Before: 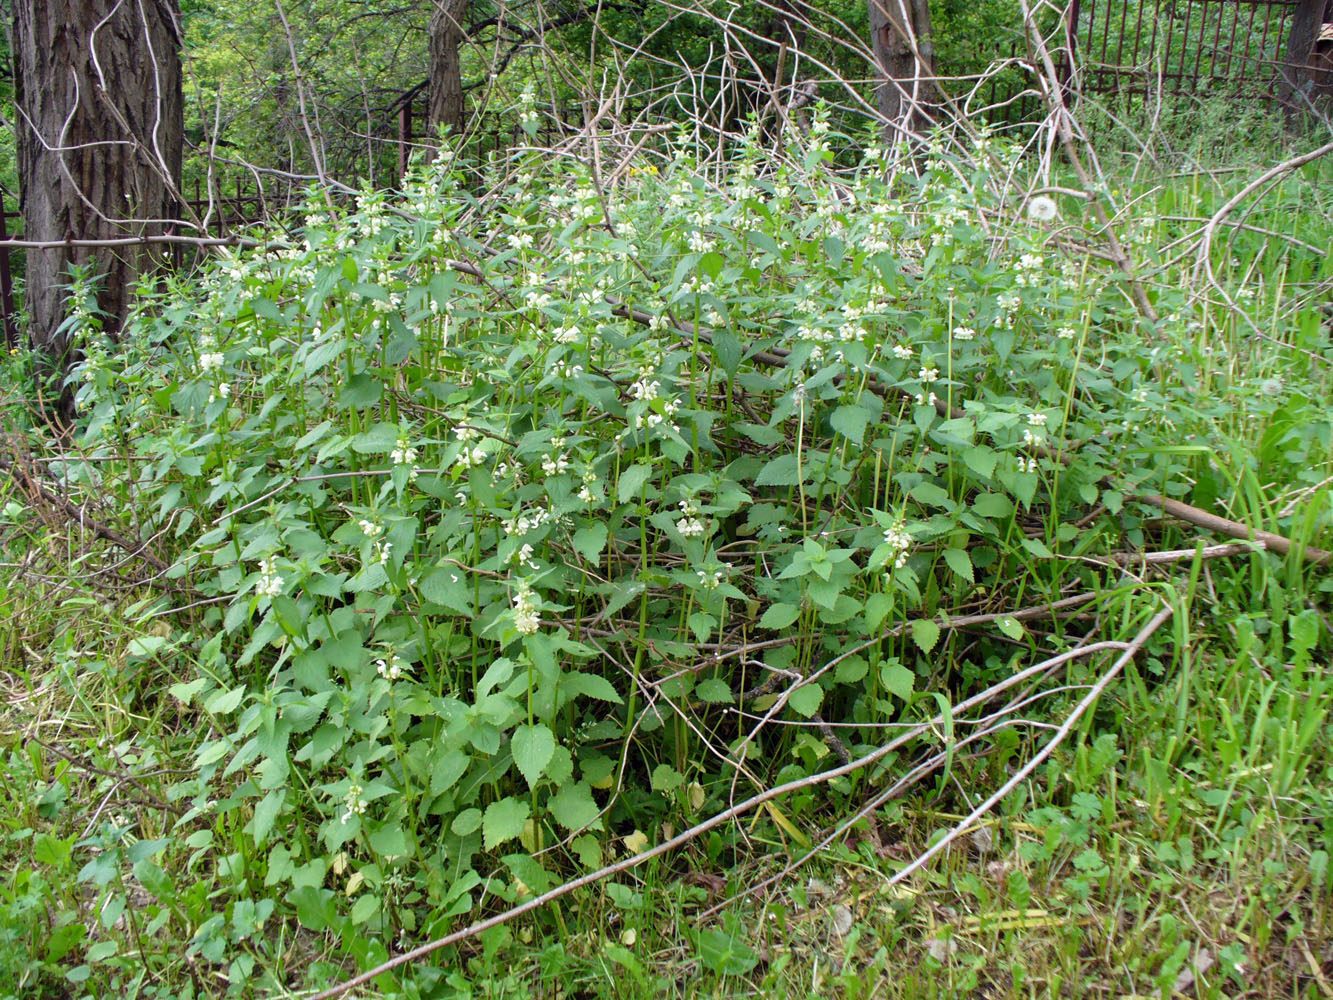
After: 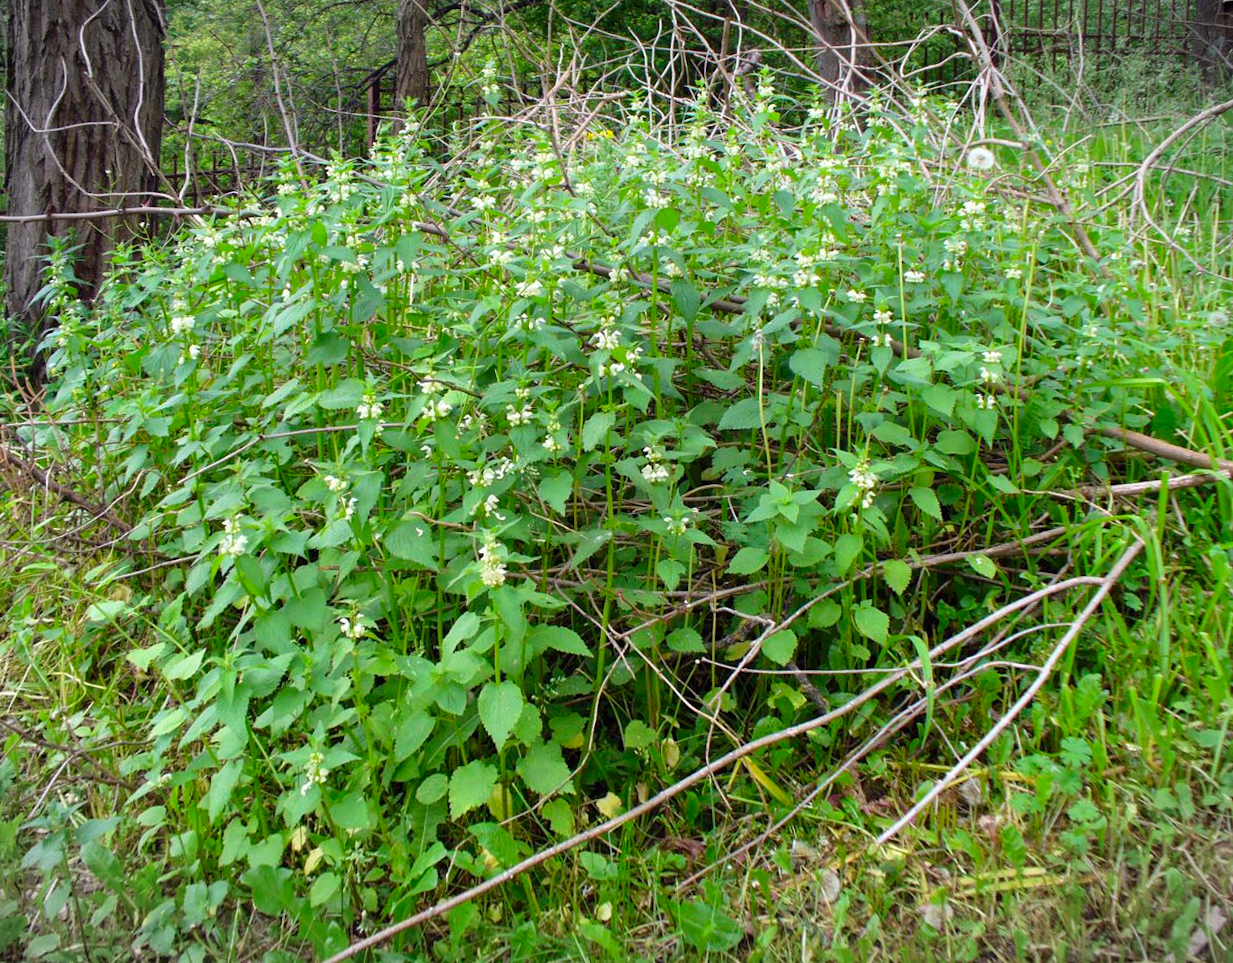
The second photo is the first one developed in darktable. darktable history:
color correction: saturation 1.32
rotate and perspective: rotation -1.68°, lens shift (vertical) -0.146, crop left 0.049, crop right 0.912, crop top 0.032, crop bottom 0.96
vignetting: fall-off start 100%, brightness -0.282, width/height ratio 1.31
levels: levels [0, 0.492, 0.984]
